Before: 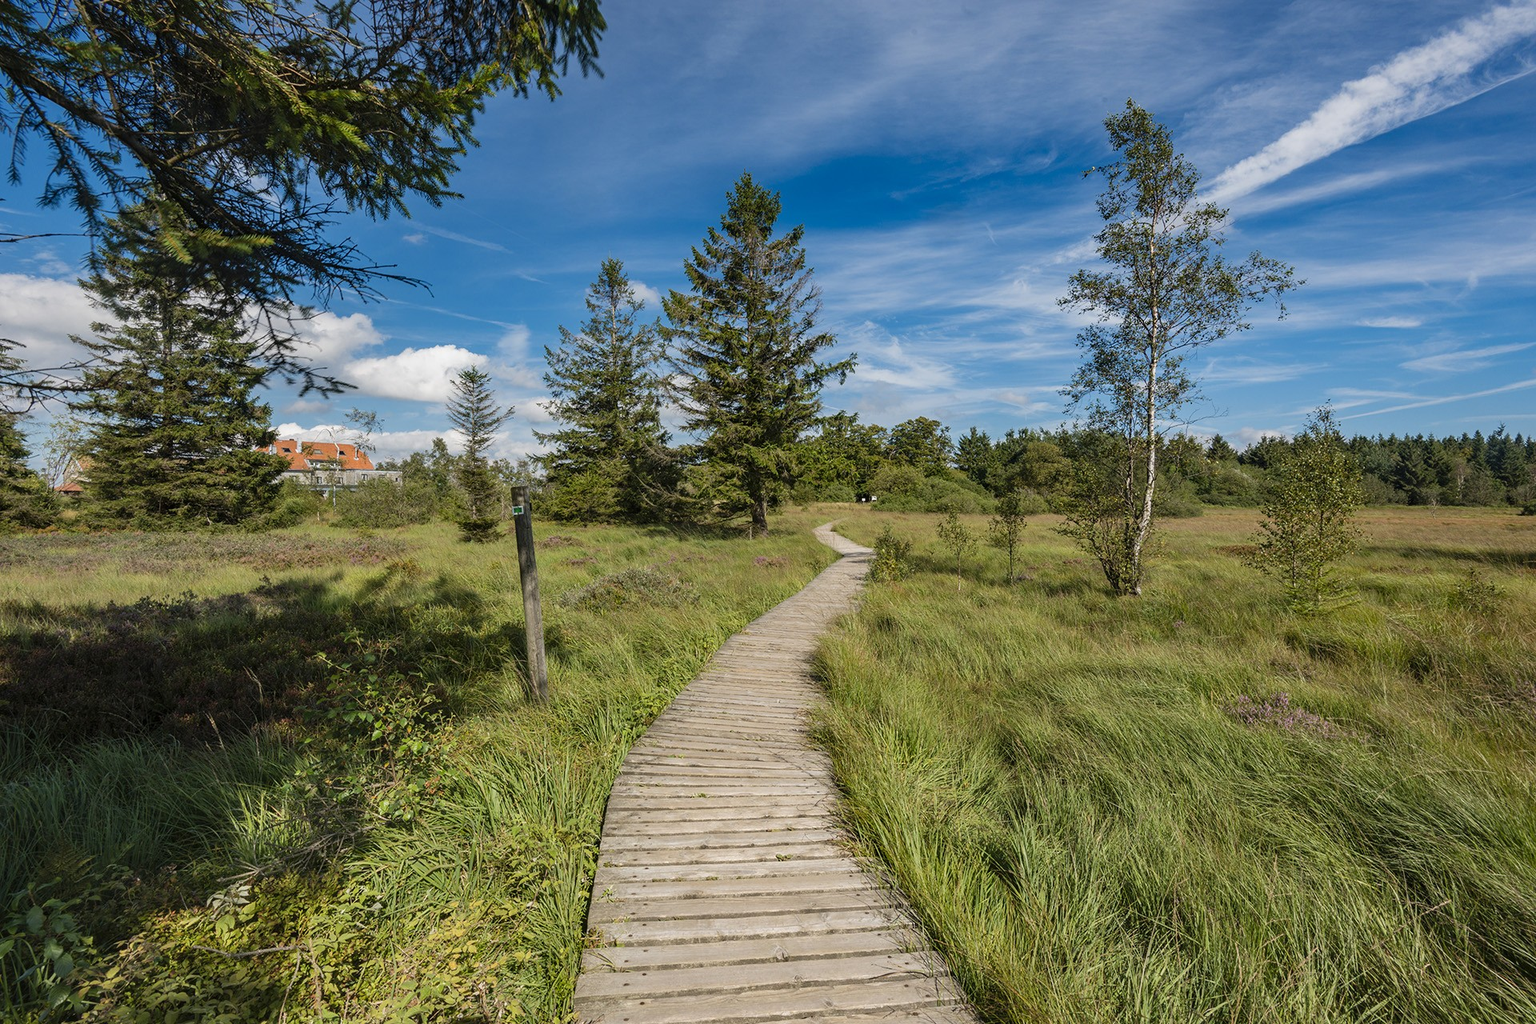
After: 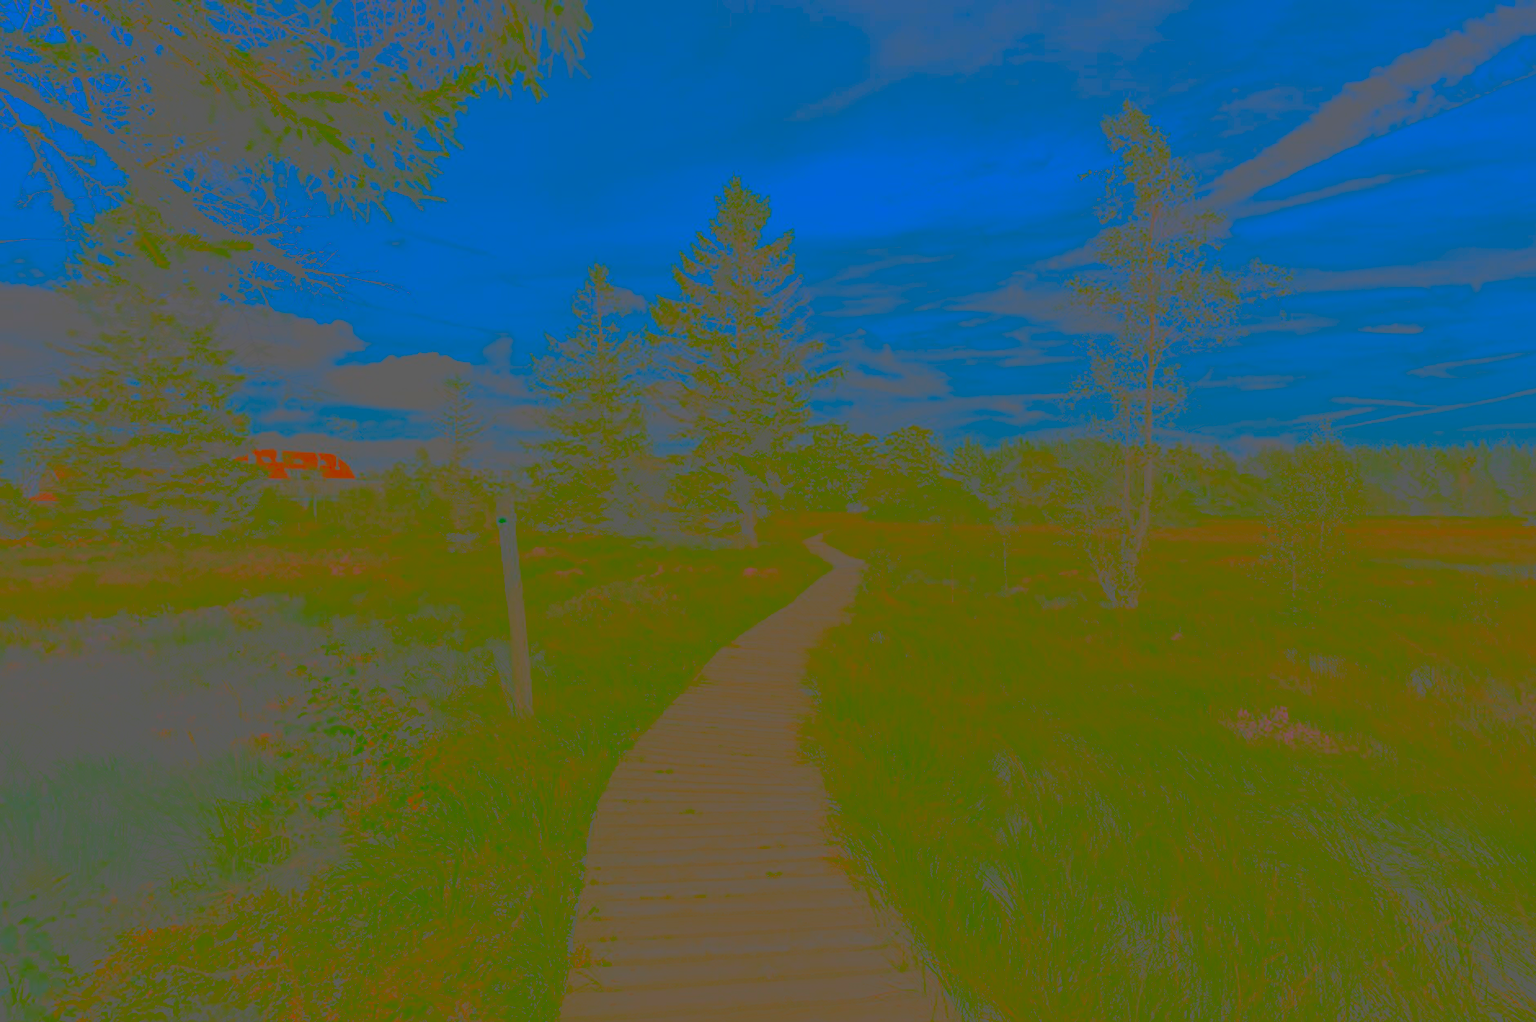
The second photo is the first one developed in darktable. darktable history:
filmic rgb: black relative exposure -7.99 EV, white relative exposure 4.01 EV, hardness 4.11
contrast brightness saturation: contrast -0.971, brightness -0.168, saturation 0.755
crop: left 1.669%, right 0.278%, bottom 2.063%
local contrast: detail 70%
